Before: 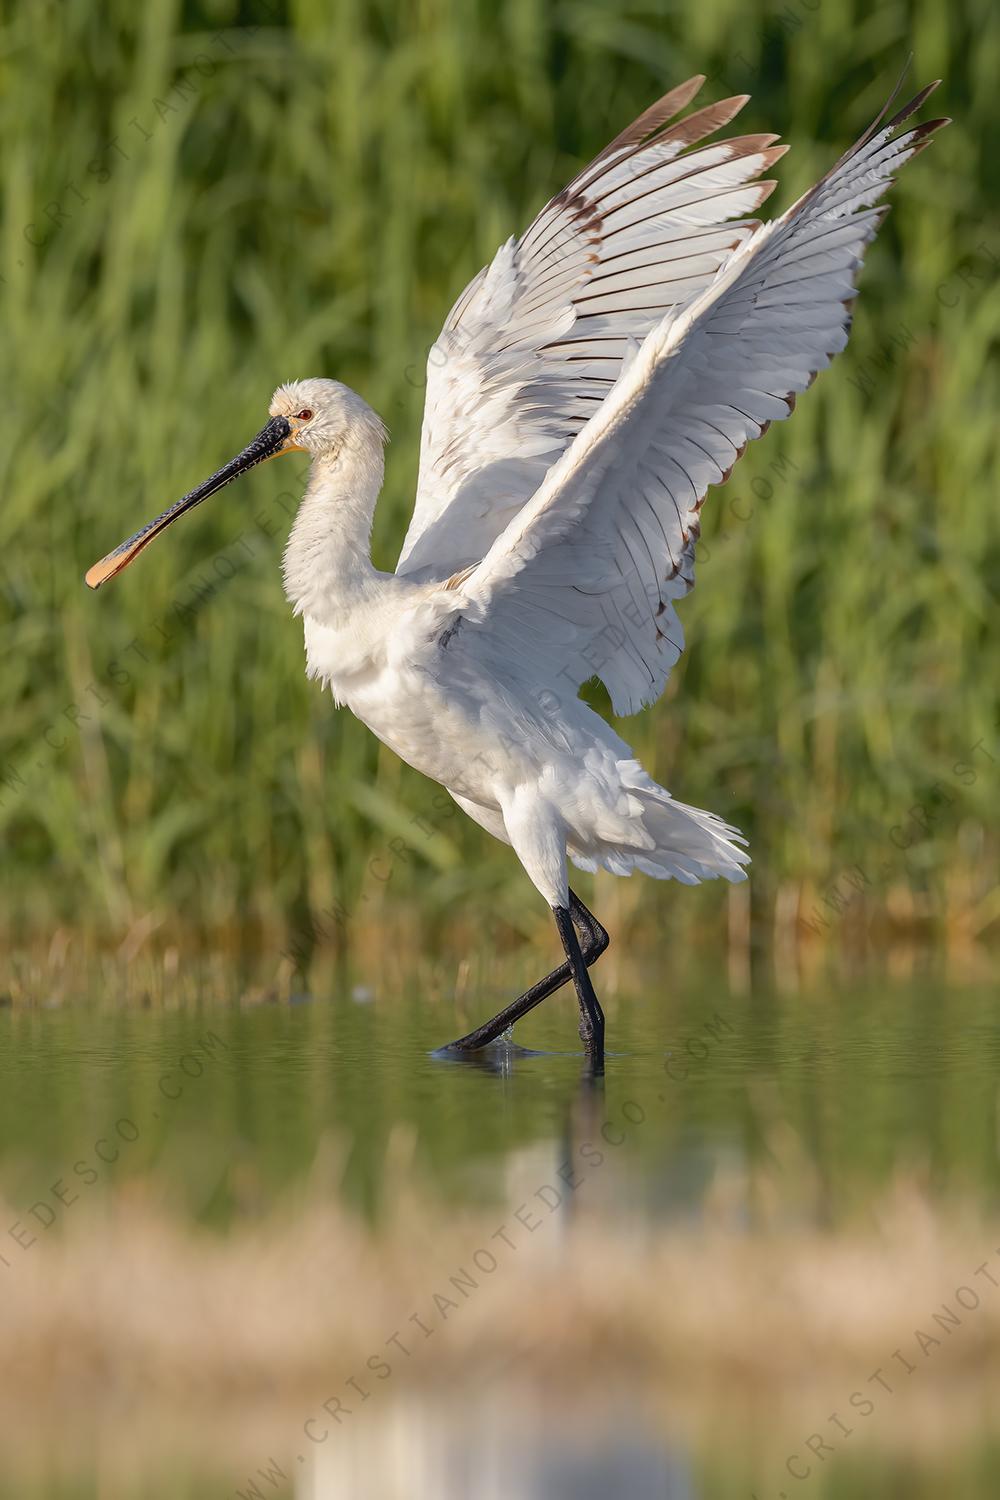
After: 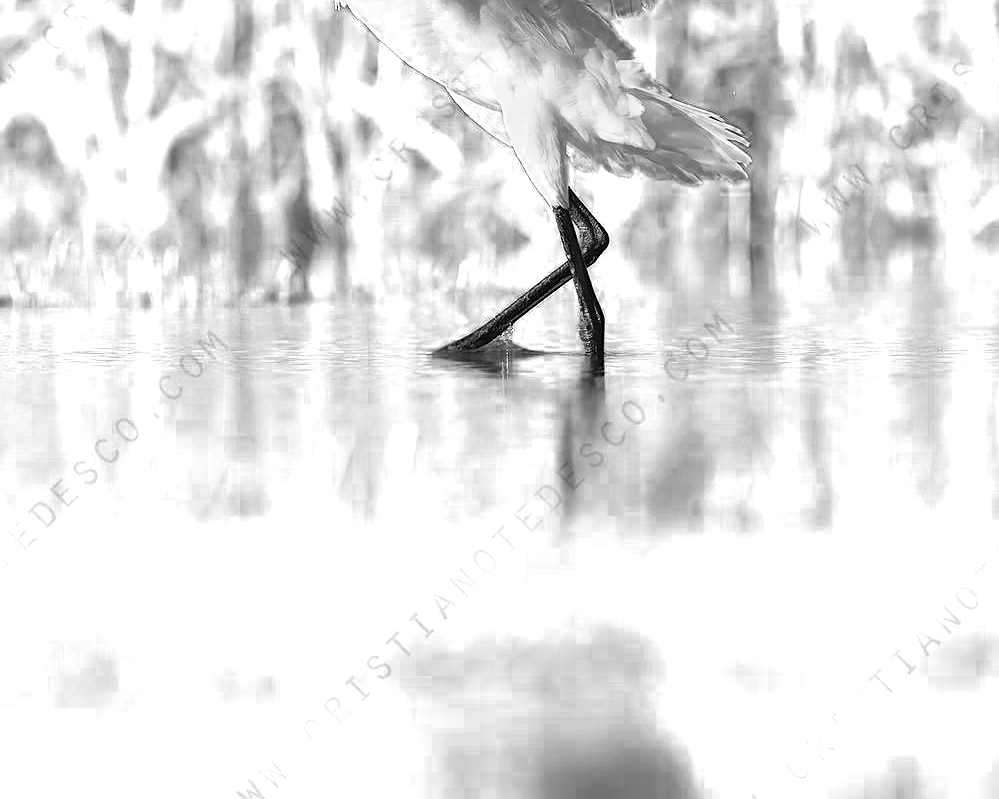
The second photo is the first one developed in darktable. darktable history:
crop and rotate: top 46.706%, right 0.023%
sharpen: on, module defaults
base curve: curves: ch0 [(0, 0) (0.088, 0.125) (0.176, 0.251) (0.354, 0.501) (0.613, 0.749) (1, 0.877)], preserve colors none
color zones: curves: ch0 [(0, 0.554) (0.146, 0.662) (0.293, 0.86) (0.503, 0.774) (0.637, 0.106) (0.74, 0.072) (0.866, 0.488) (0.998, 0.569)]; ch1 [(0, 0) (0.143, 0) (0.286, 0) (0.429, 0) (0.571, 0) (0.714, 0) (0.857, 0)], mix 28.03%
